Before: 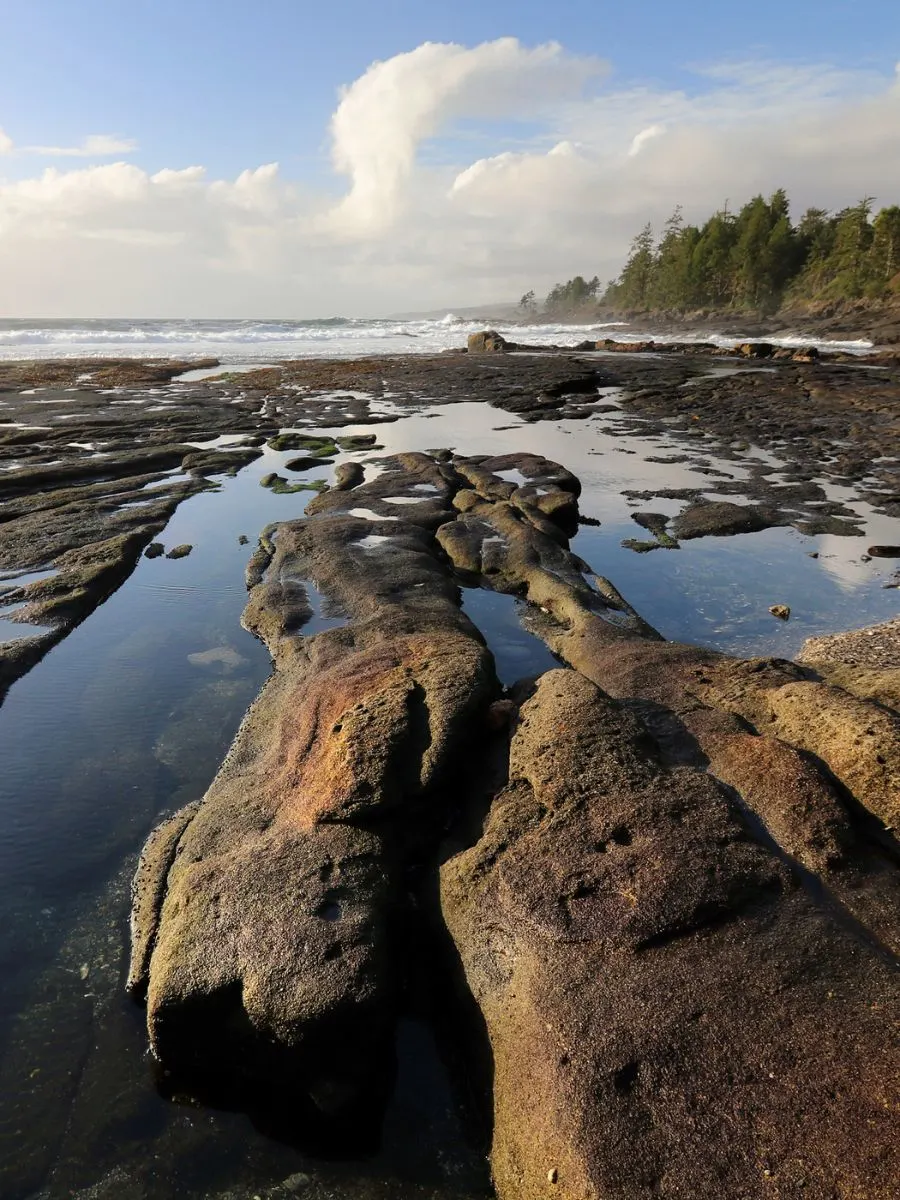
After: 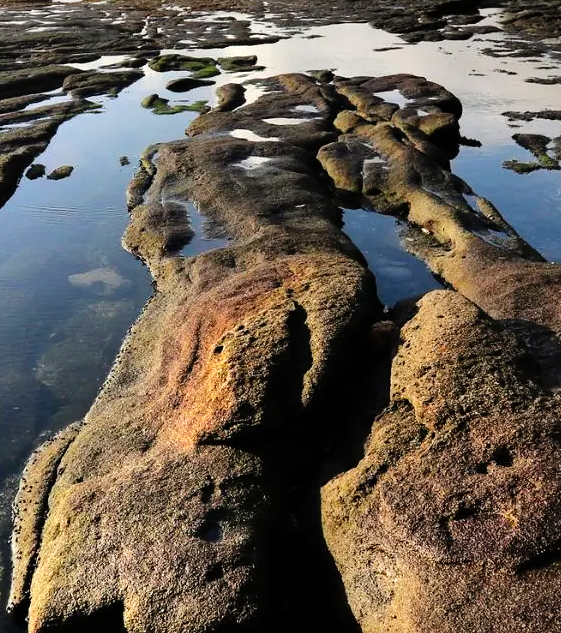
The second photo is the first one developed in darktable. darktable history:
shadows and highlights: soften with gaussian
crop: left 13.239%, top 31.622%, right 24.422%, bottom 15.609%
levels: levels [0, 0.48, 0.961]
tone curve: curves: ch0 [(0, 0) (0.003, 0.001) (0.011, 0.005) (0.025, 0.011) (0.044, 0.02) (0.069, 0.031) (0.1, 0.045) (0.136, 0.078) (0.177, 0.124) (0.224, 0.18) (0.277, 0.245) (0.335, 0.315) (0.399, 0.393) (0.468, 0.477) (0.543, 0.569) (0.623, 0.666) (0.709, 0.771) (0.801, 0.871) (0.898, 0.965) (1, 1)], preserve colors none
